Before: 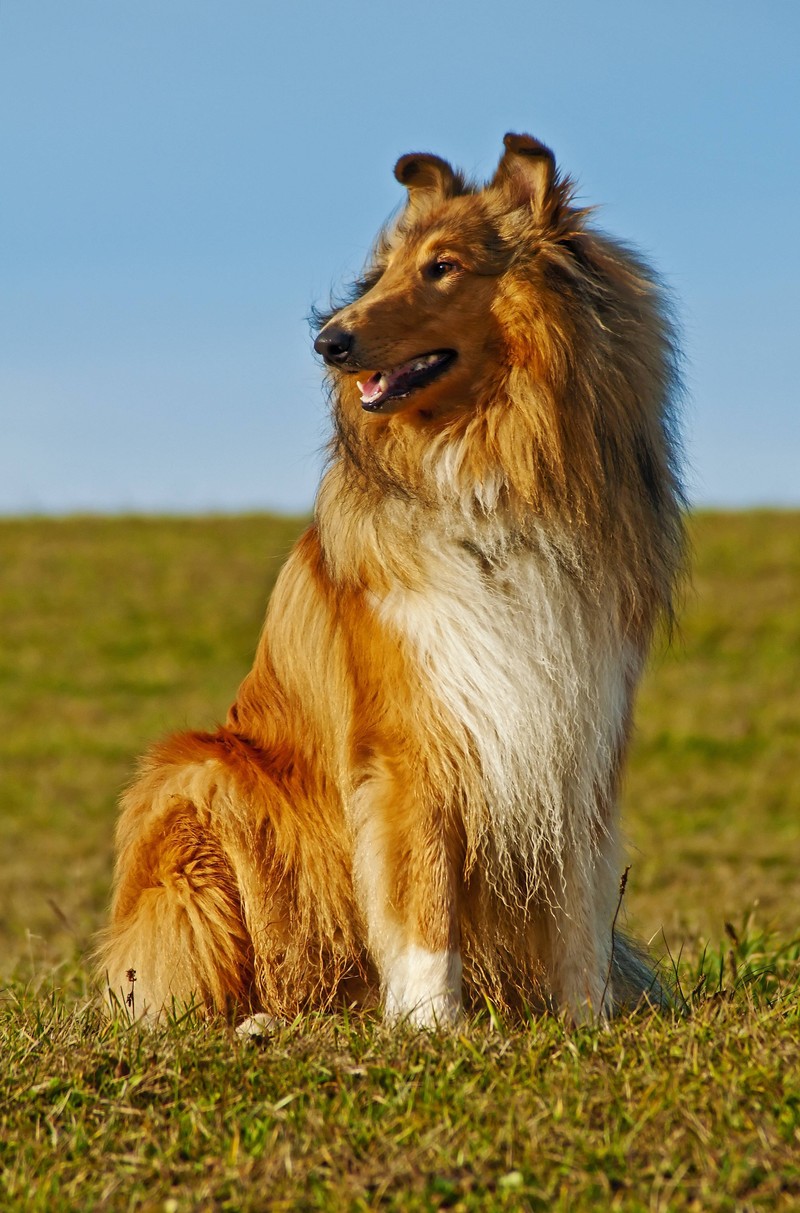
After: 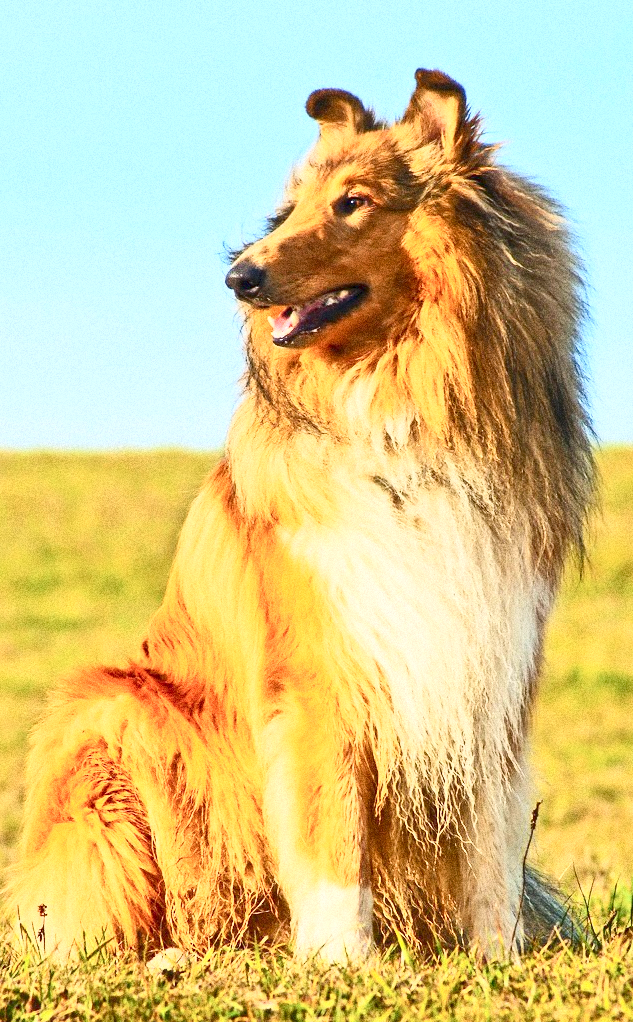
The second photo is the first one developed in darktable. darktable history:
contrast brightness saturation: contrast 0.62, brightness 0.34, saturation 0.14
crop: left 11.225%, top 5.381%, right 9.565%, bottom 10.314%
white balance: emerald 1
grain: coarseness 14.49 ISO, strength 48.04%, mid-tones bias 35%
color balance rgb: contrast -30%
exposure: exposure 1.089 EV, compensate highlight preservation false
